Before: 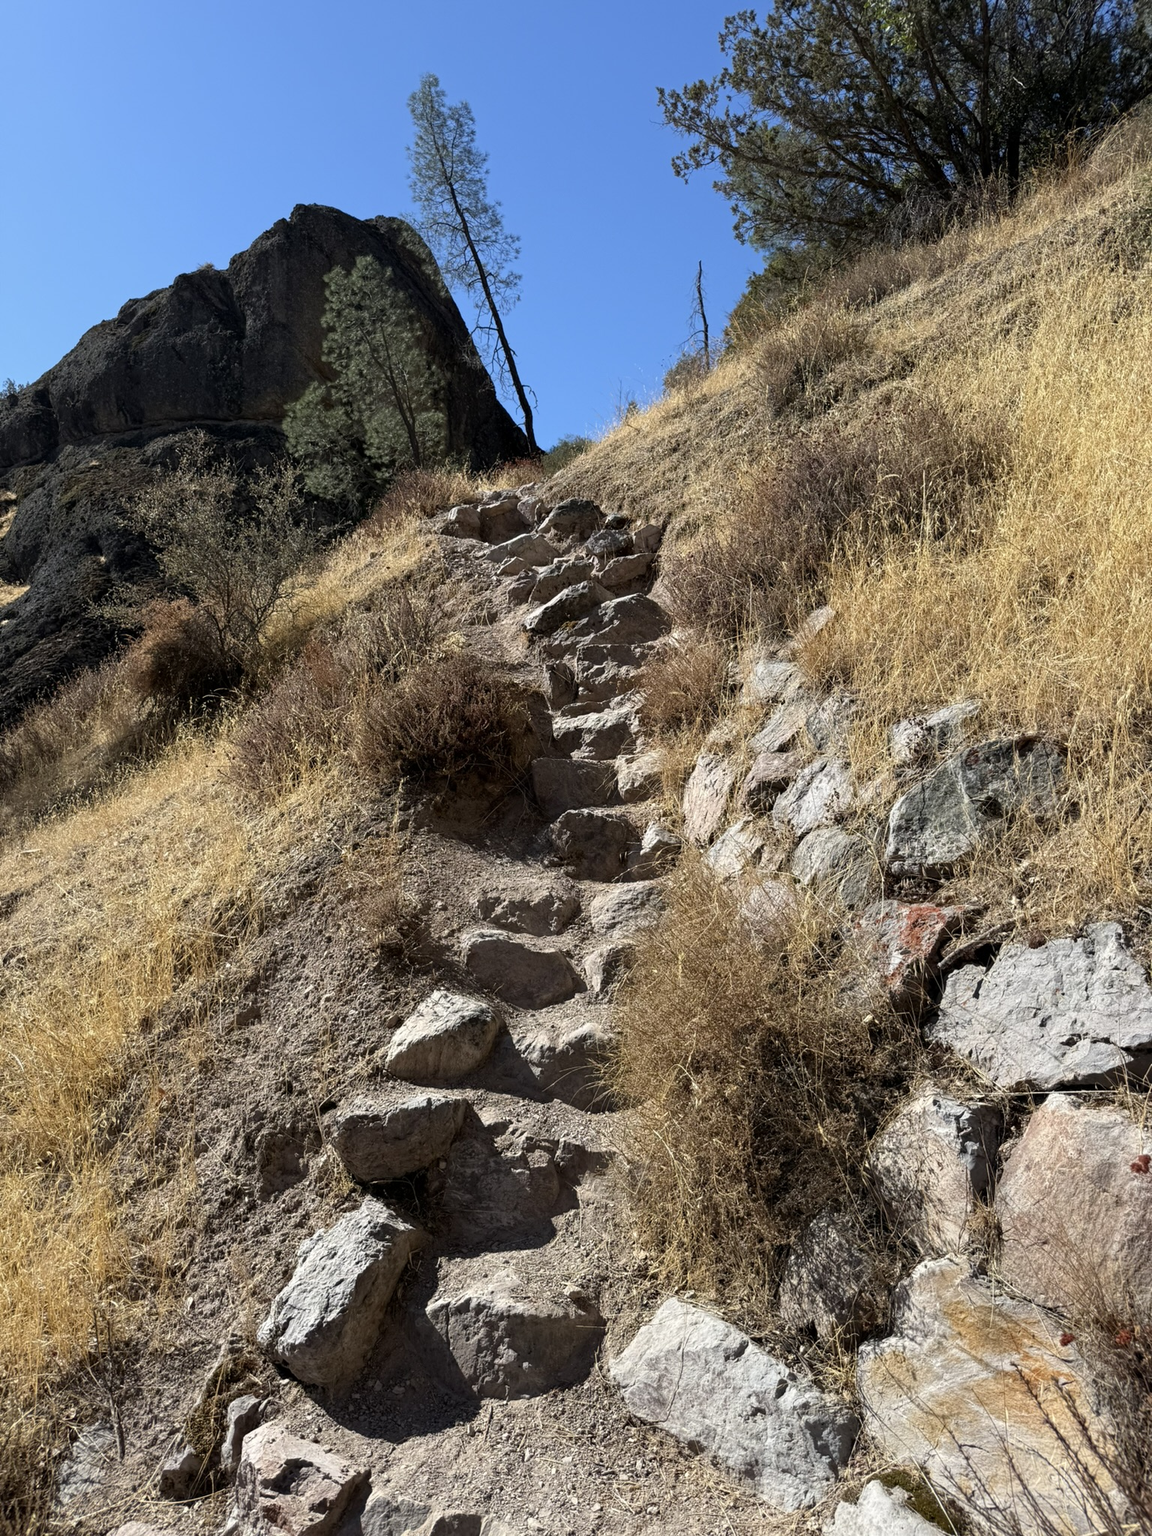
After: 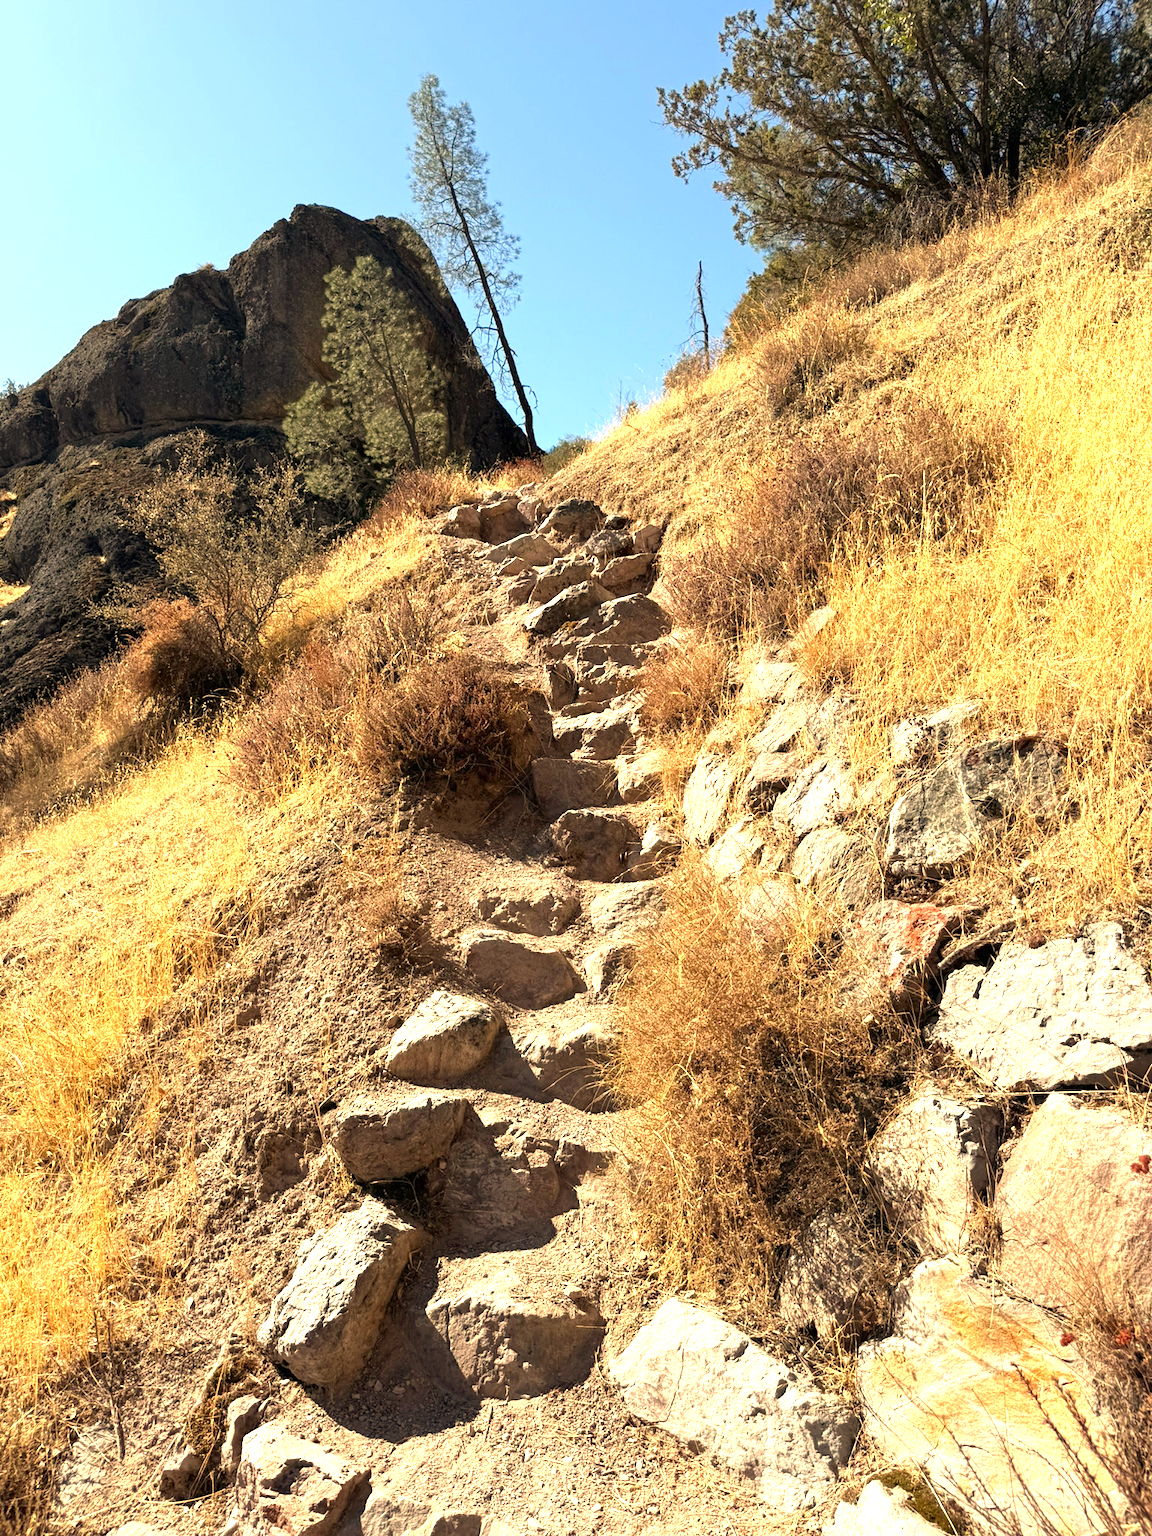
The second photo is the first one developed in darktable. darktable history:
white balance: red 1.138, green 0.996, blue 0.812
exposure: black level correction 0, exposure 1.2 EV, compensate highlight preservation false
